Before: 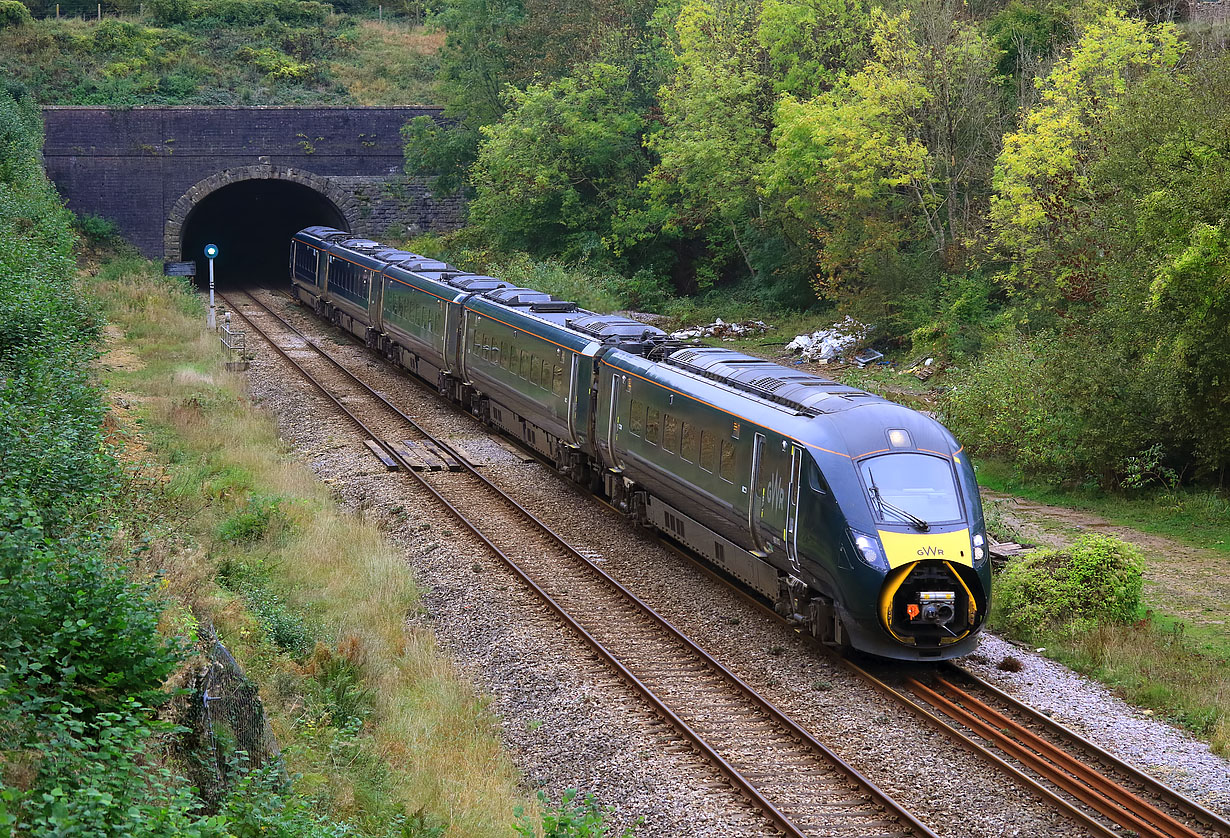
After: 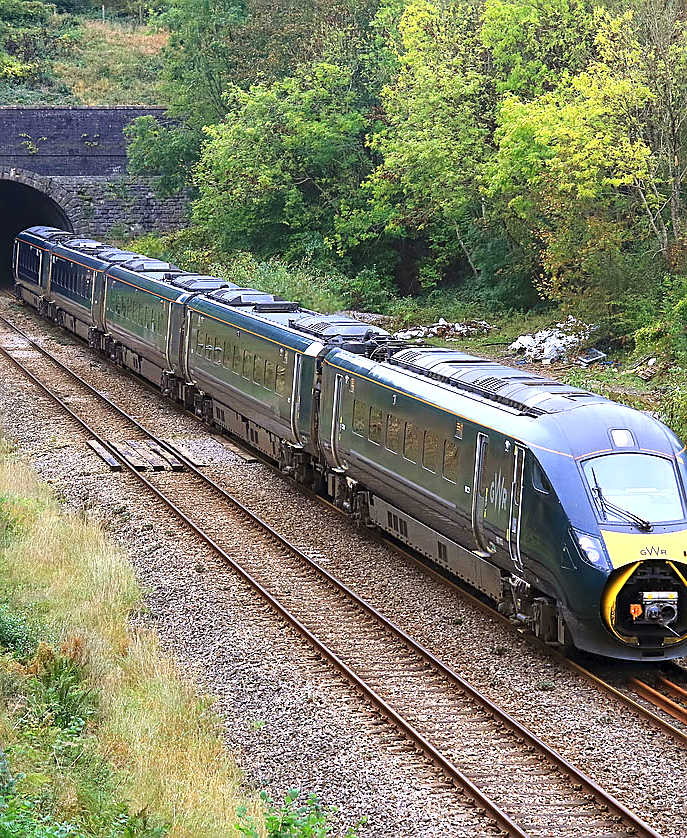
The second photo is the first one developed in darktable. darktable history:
exposure: exposure 0.718 EV, compensate highlight preservation false
crop and rotate: left 22.547%, right 21.524%
sharpen: on, module defaults
